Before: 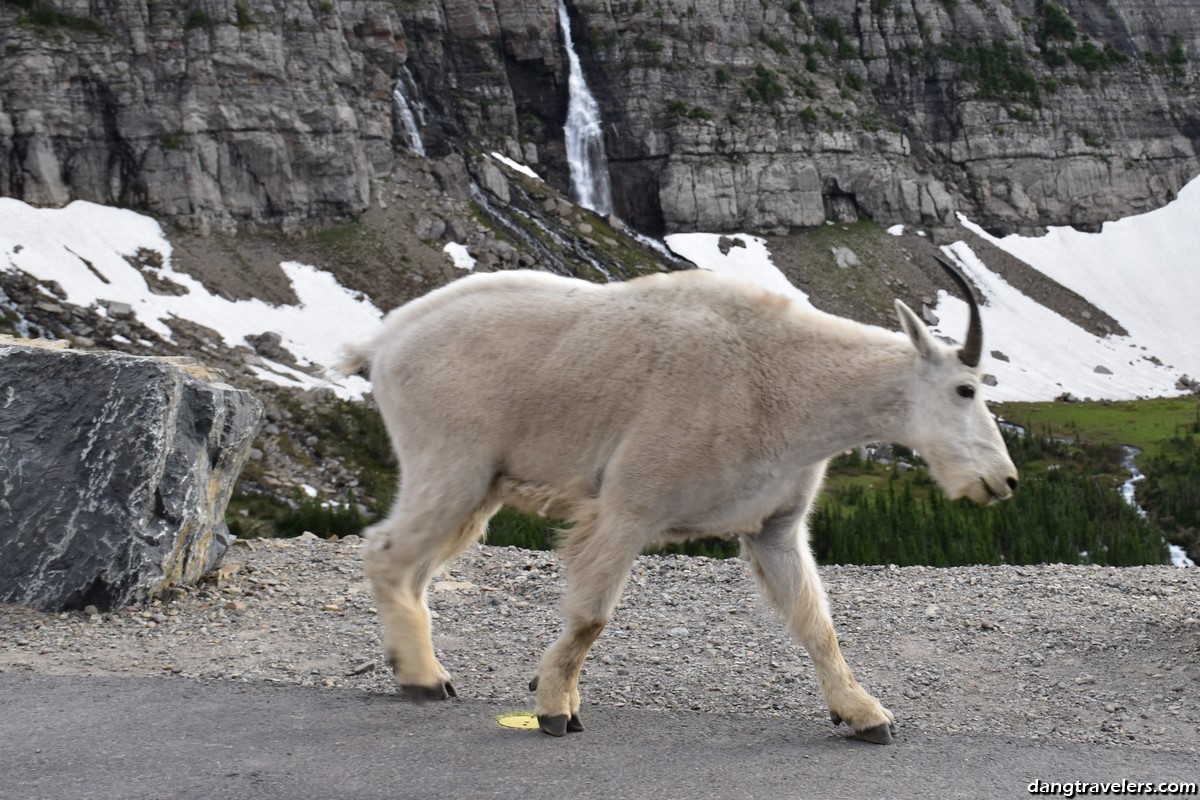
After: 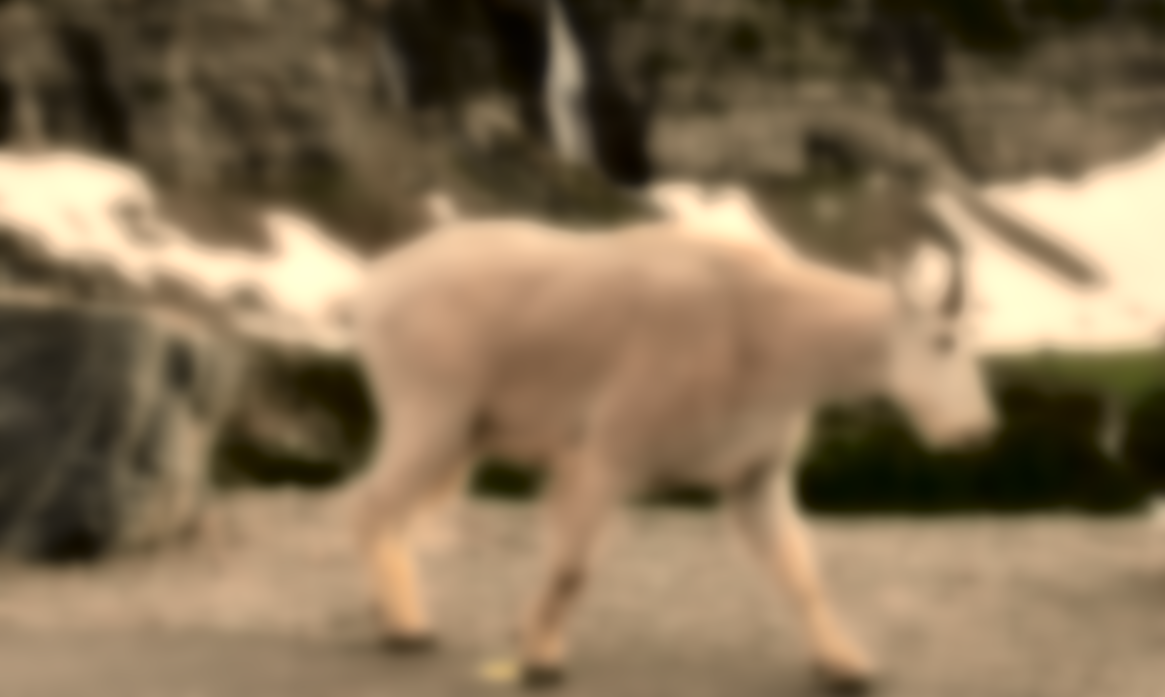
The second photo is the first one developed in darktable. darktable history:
crop: left 1.507%, top 6.147%, right 1.379%, bottom 6.637%
color balance rgb: shadows lift › luminance -10%, power › luminance -9%, linear chroma grading › global chroma 10%, global vibrance 10%, contrast 15%, saturation formula JzAzBz (2021)
lowpass: on, module defaults
white balance: red 1.138, green 0.996, blue 0.812
tone curve: curves: ch0 [(0.003, 0) (0.066, 0.017) (0.163, 0.09) (0.264, 0.238) (0.395, 0.421) (0.517, 0.56) (0.688, 0.743) (0.791, 0.814) (1, 1)]; ch1 [(0, 0) (0.164, 0.115) (0.337, 0.332) (0.39, 0.398) (0.464, 0.461) (0.501, 0.5) (0.507, 0.503) (0.534, 0.537) (0.577, 0.59) (0.652, 0.681) (0.733, 0.749) (0.811, 0.796) (1, 1)]; ch2 [(0, 0) (0.337, 0.382) (0.464, 0.476) (0.501, 0.502) (0.527, 0.54) (0.551, 0.565) (0.6, 0.59) (0.687, 0.675) (1, 1)], color space Lab, independent channels, preserve colors none
